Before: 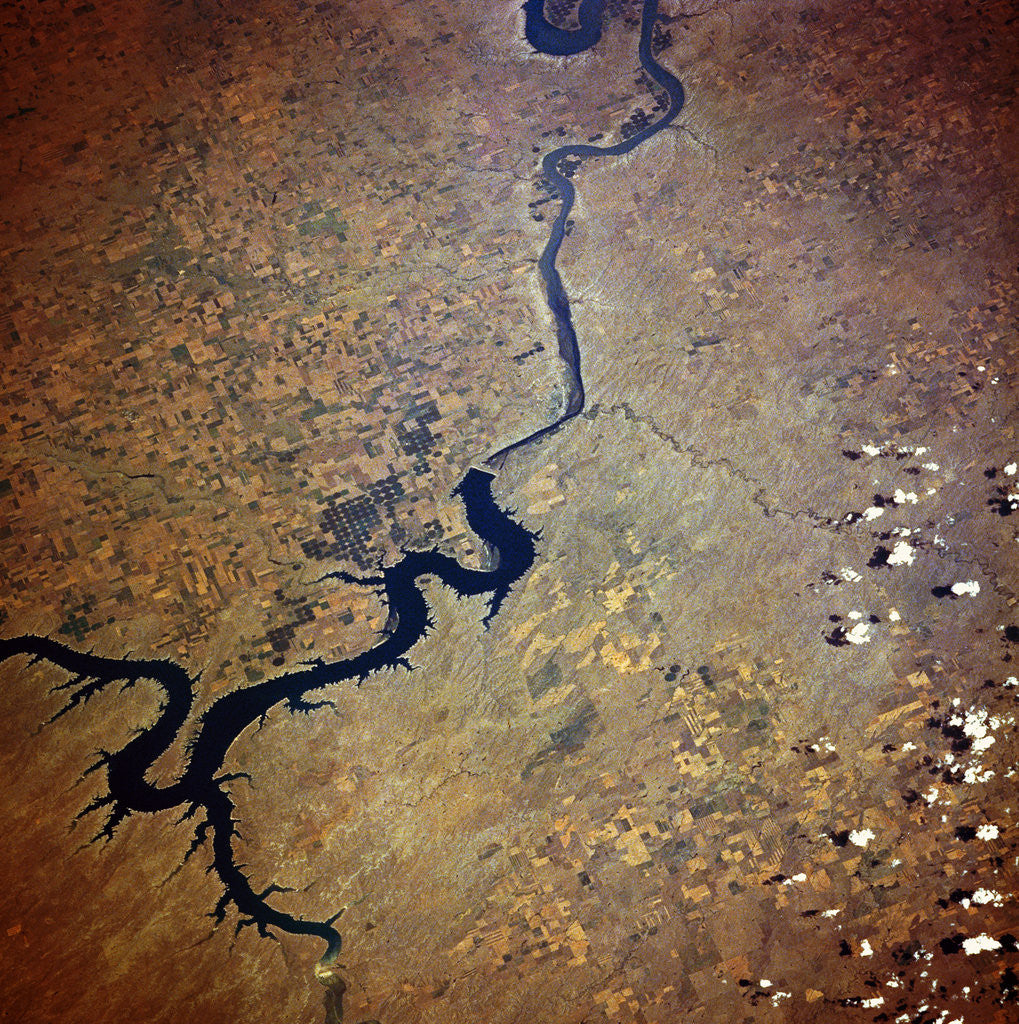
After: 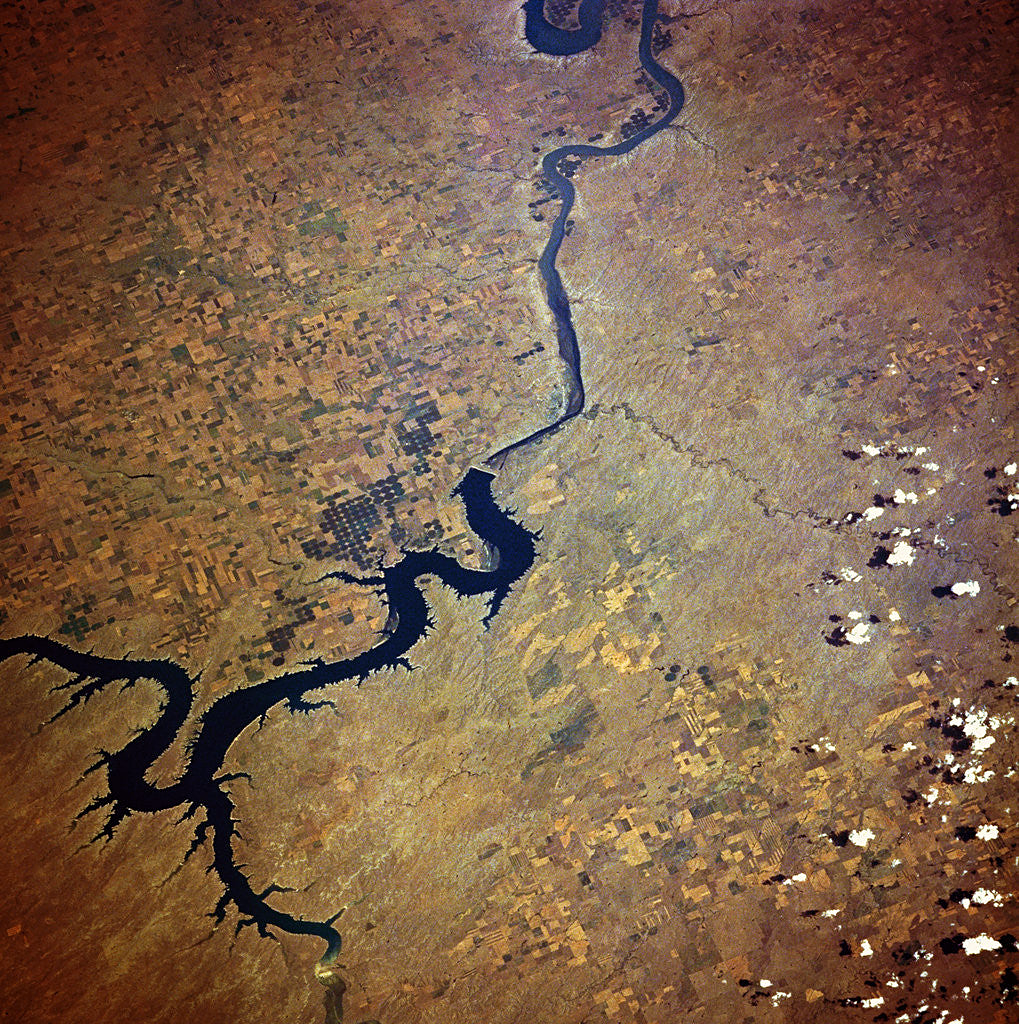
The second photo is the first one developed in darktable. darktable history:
sharpen: amount 0.2
velvia: strength 27%
